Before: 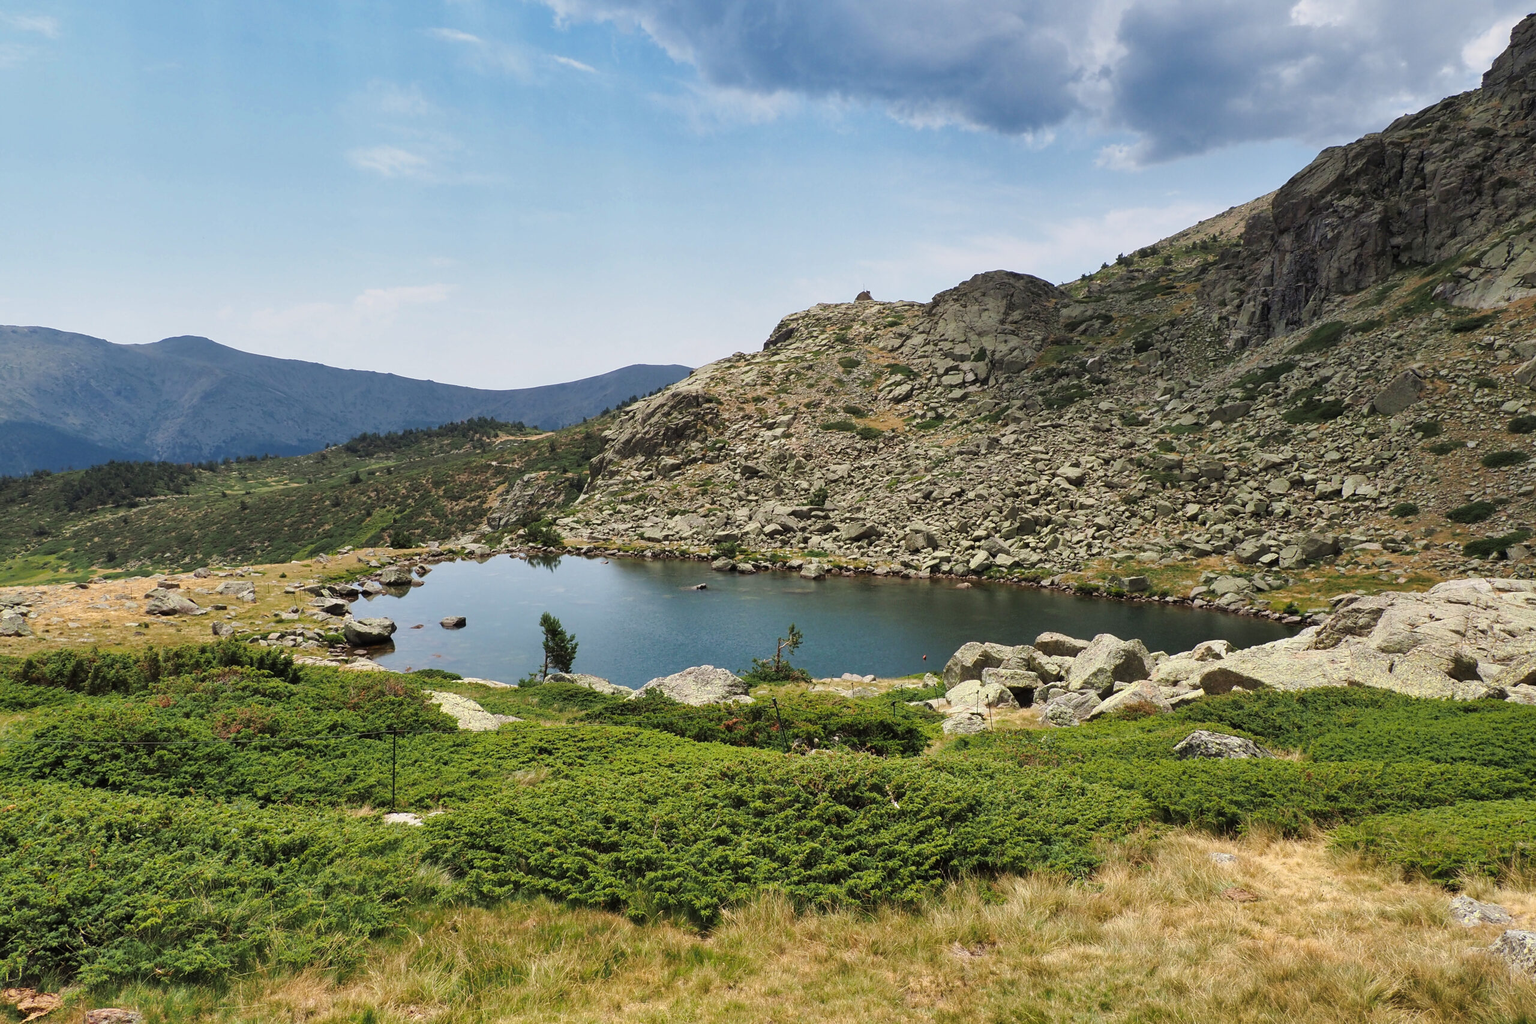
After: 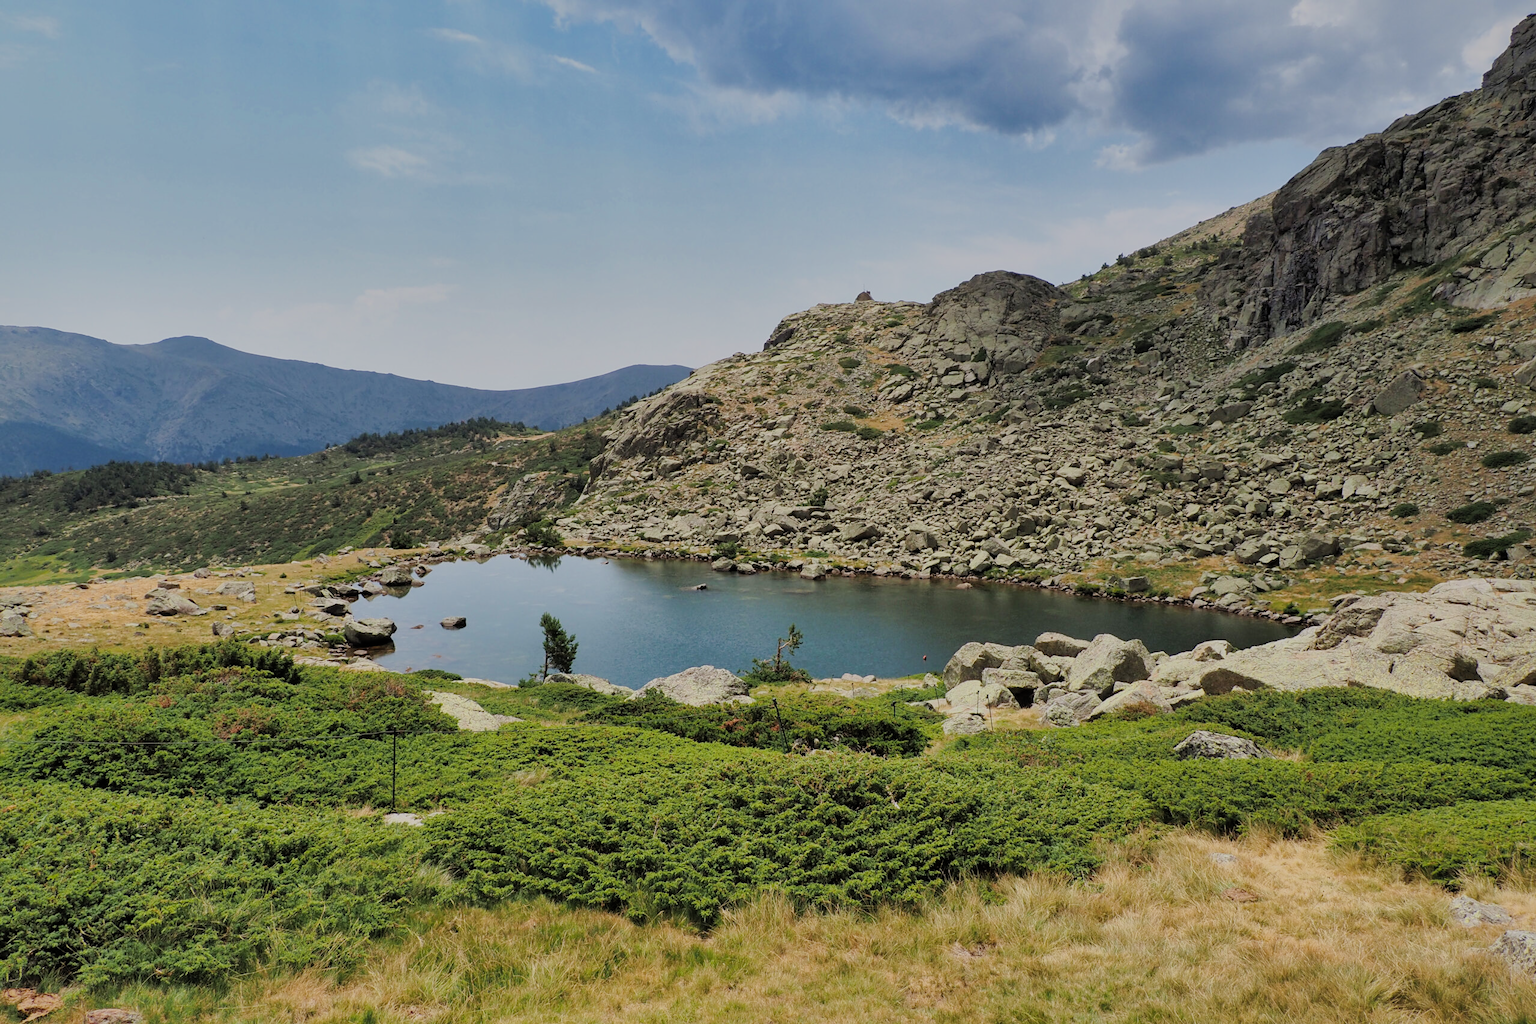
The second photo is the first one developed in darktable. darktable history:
shadows and highlights: on, module defaults
filmic rgb: black relative exposure -7.65 EV, white relative exposure 4.56 EV, hardness 3.61
